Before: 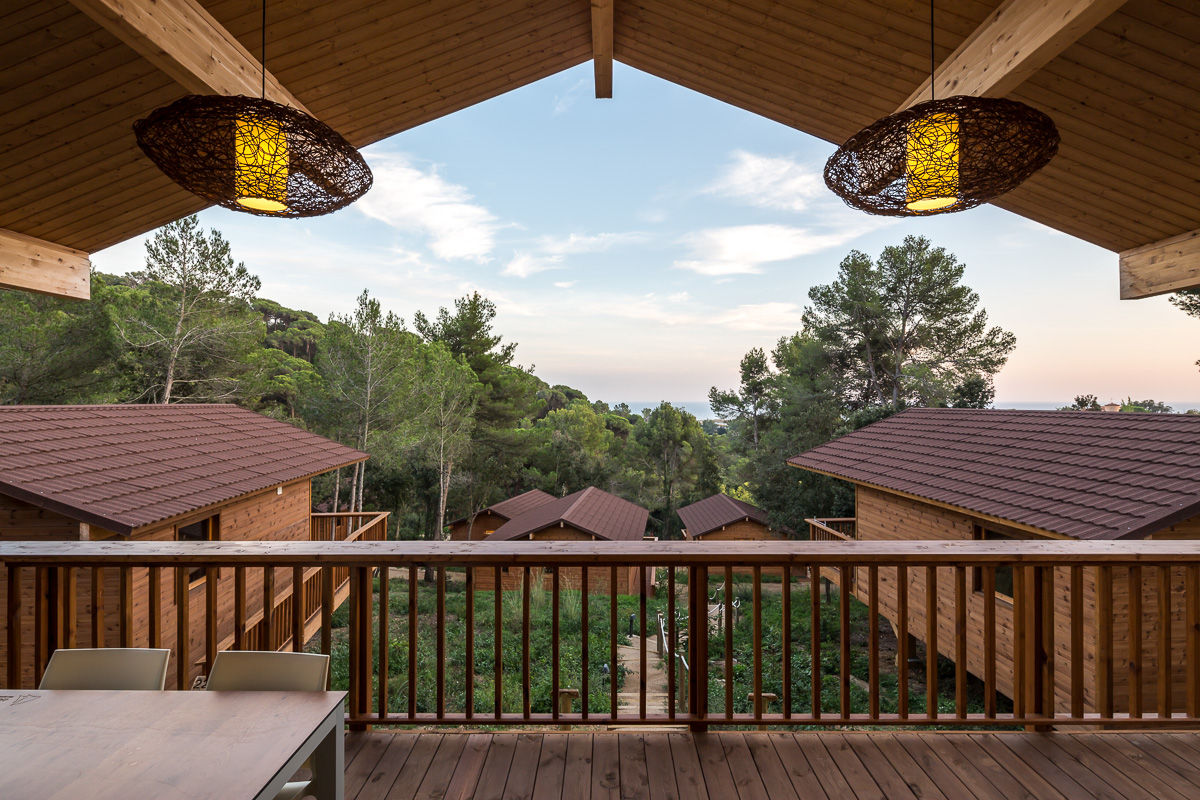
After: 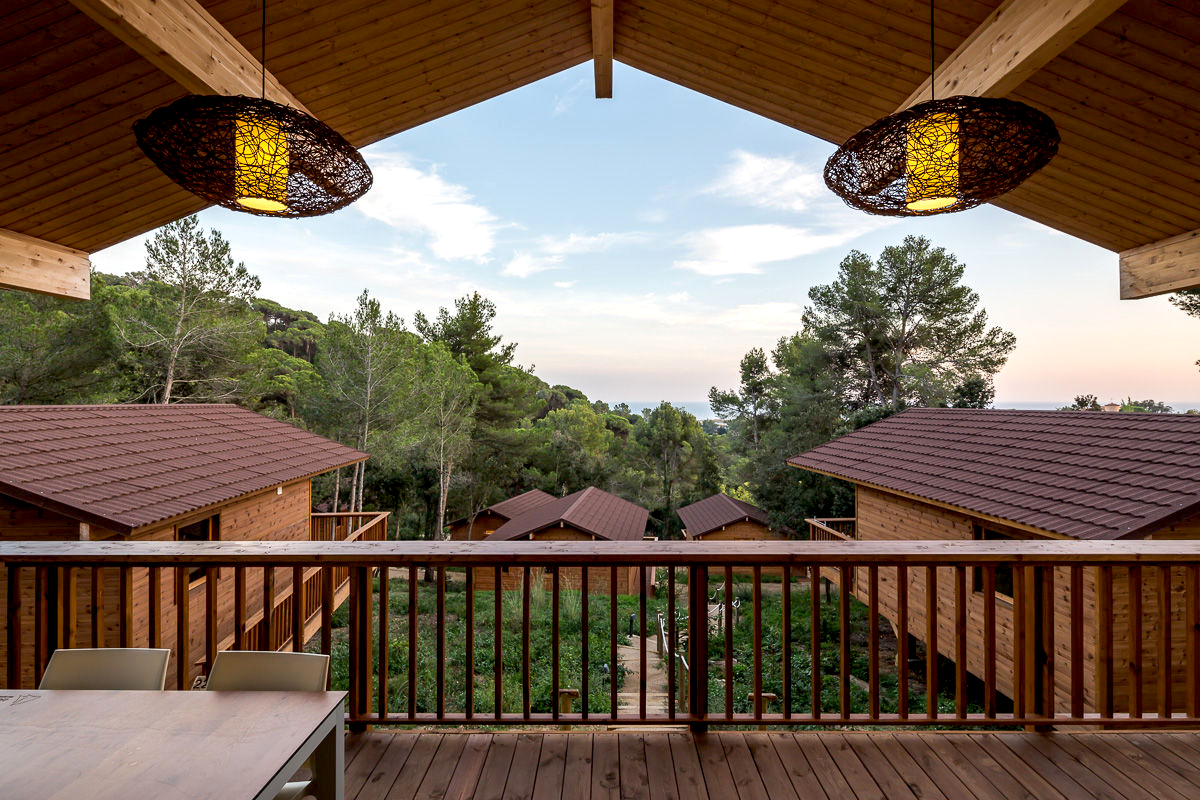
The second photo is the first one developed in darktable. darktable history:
exposure: black level correction 0.009, exposure 0.112 EV, compensate exposure bias true, compensate highlight preservation false
